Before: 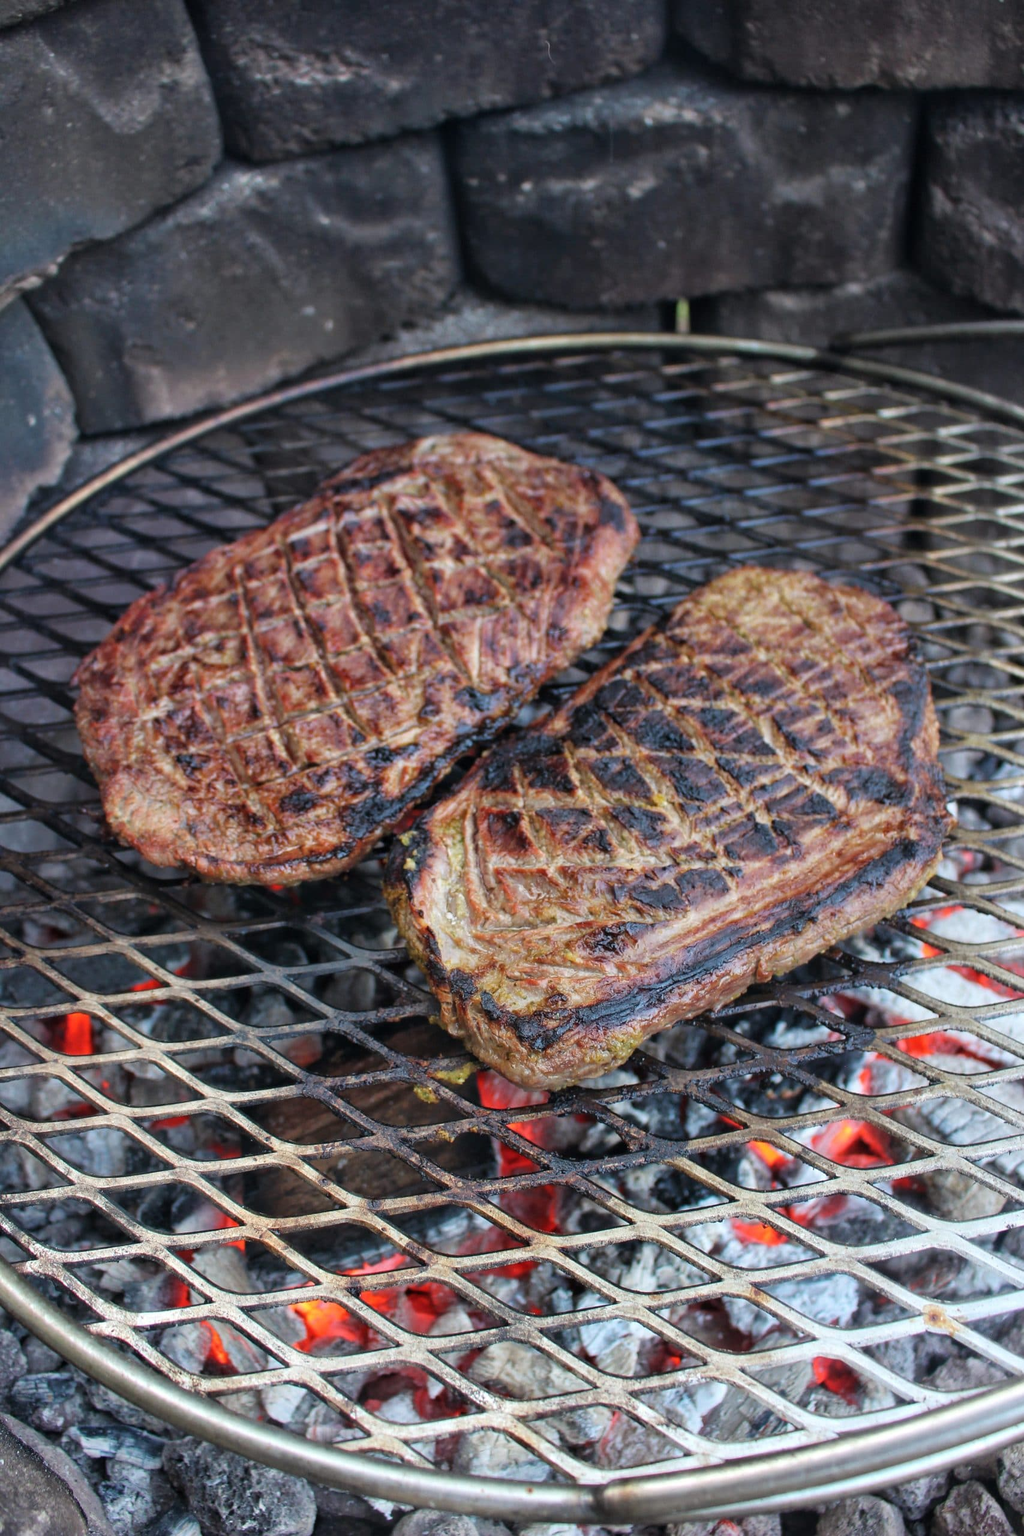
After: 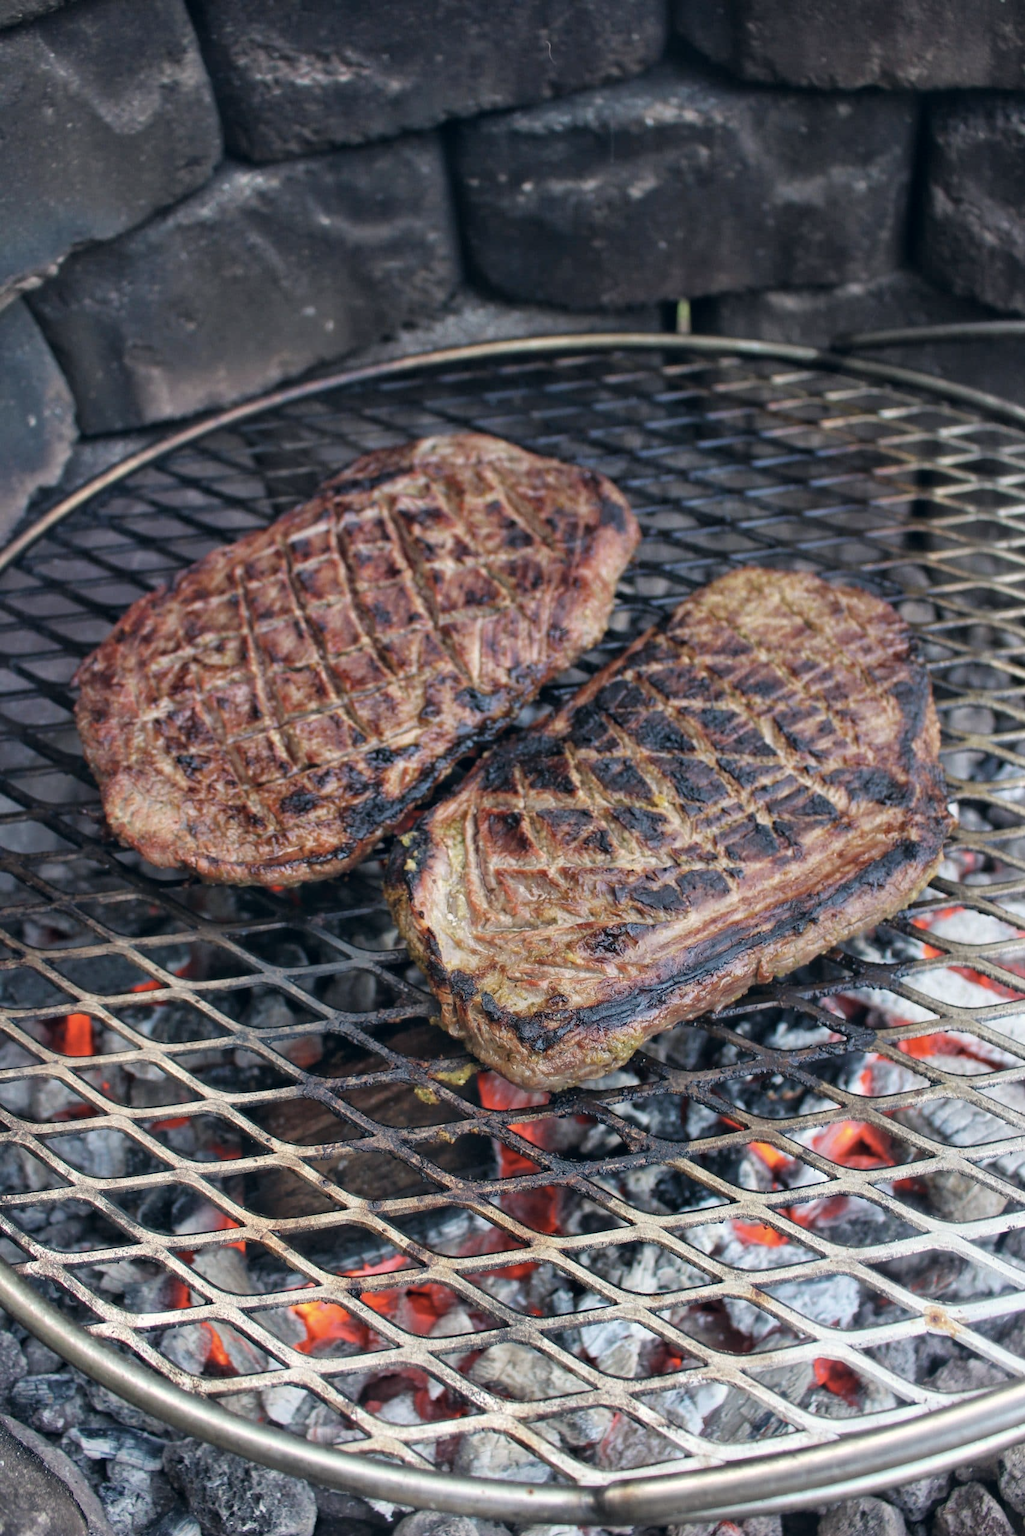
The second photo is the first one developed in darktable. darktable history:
crop: bottom 0.071%
color correction: highlights a* 2.75, highlights b* 5, shadows a* -2.04, shadows b* -4.84, saturation 0.8
